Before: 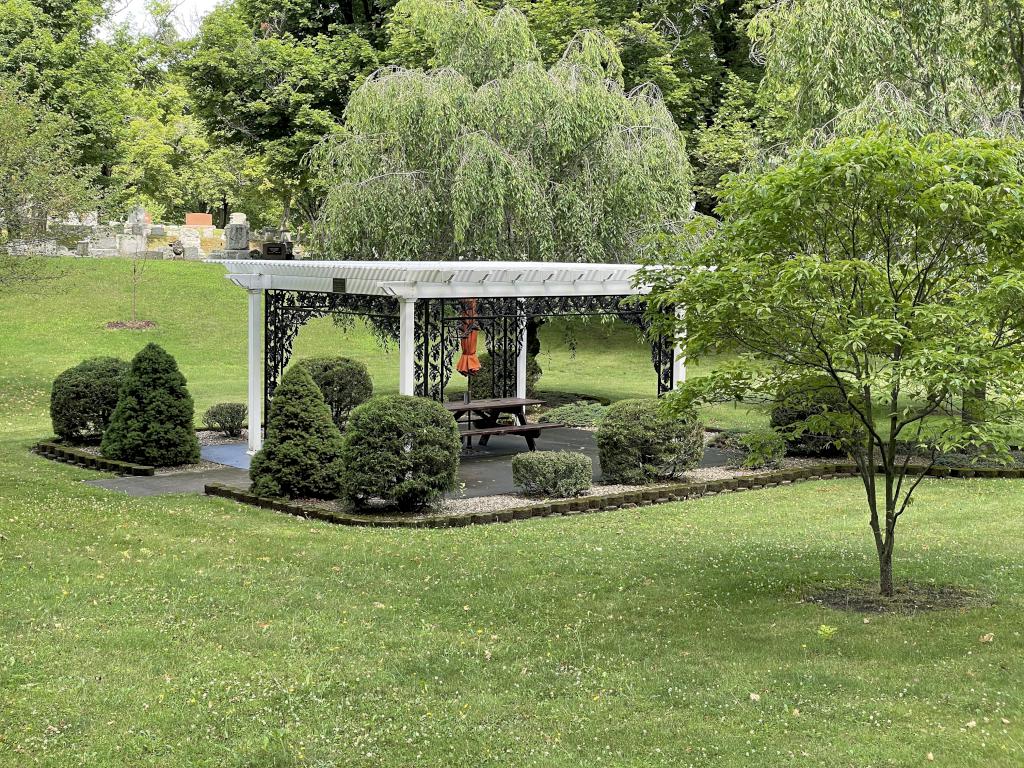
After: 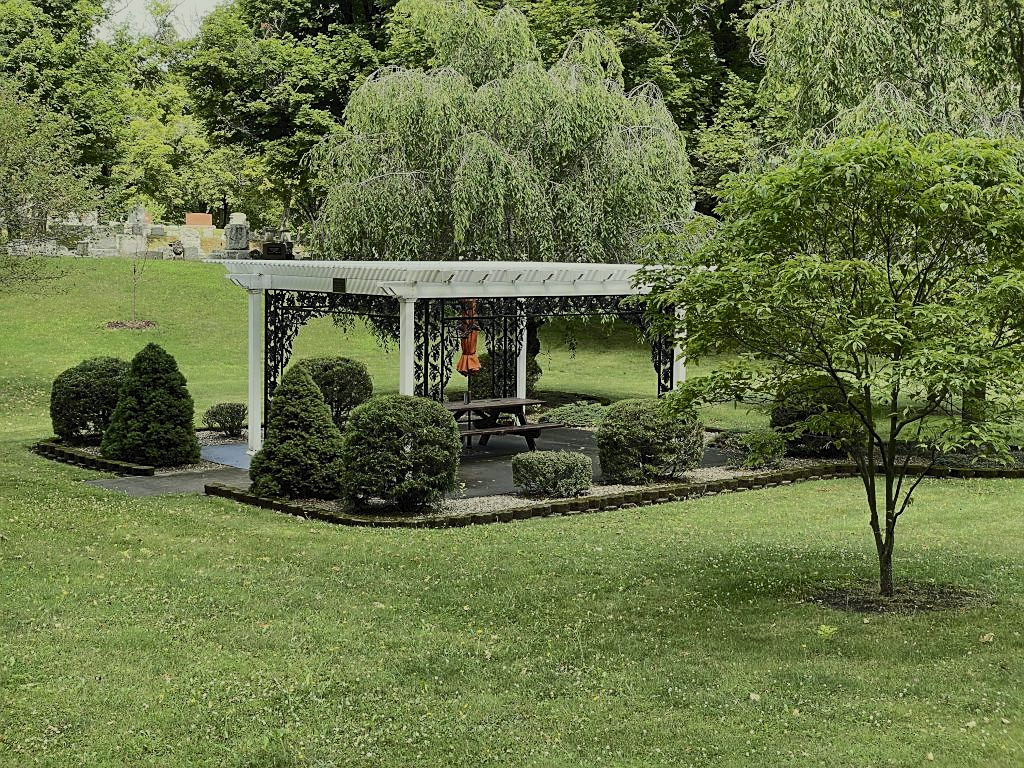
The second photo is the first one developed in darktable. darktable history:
exposure: exposure -0.988 EV, compensate highlight preservation false
tone curve: curves: ch0 [(0, 0) (0.003, 0.039) (0.011, 0.042) (0.025, 0.048) (0.044, 0.058) (0.069, 0.071) (0.1, 0.089) (0.136, 0.114) (0.177, 0.146) (0.224, 0.199) (0.277, 0.27) (0.335, 0.364) (0.399, 0.47) (0.468, 0.566) (0.543, 0.643) (0.623, 0.73) (0.709, 0.8) (0.801, 0.863) (0.898, 0.925) (1, 1)], color space Lab, independent channels, preserve colors none
color correction: highlights a* -4.47, highlights b* 7.12
sharpen: radius 1.515, amount 0.365, threshold 1.139
